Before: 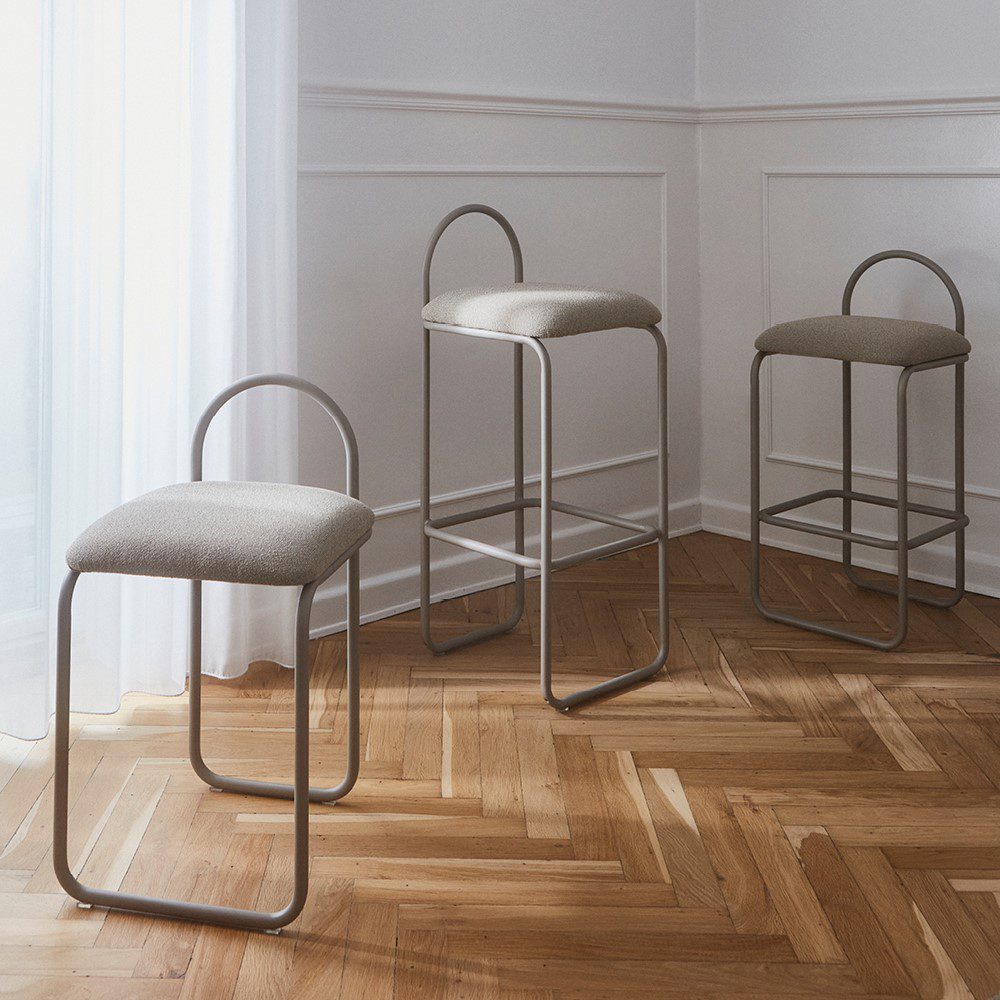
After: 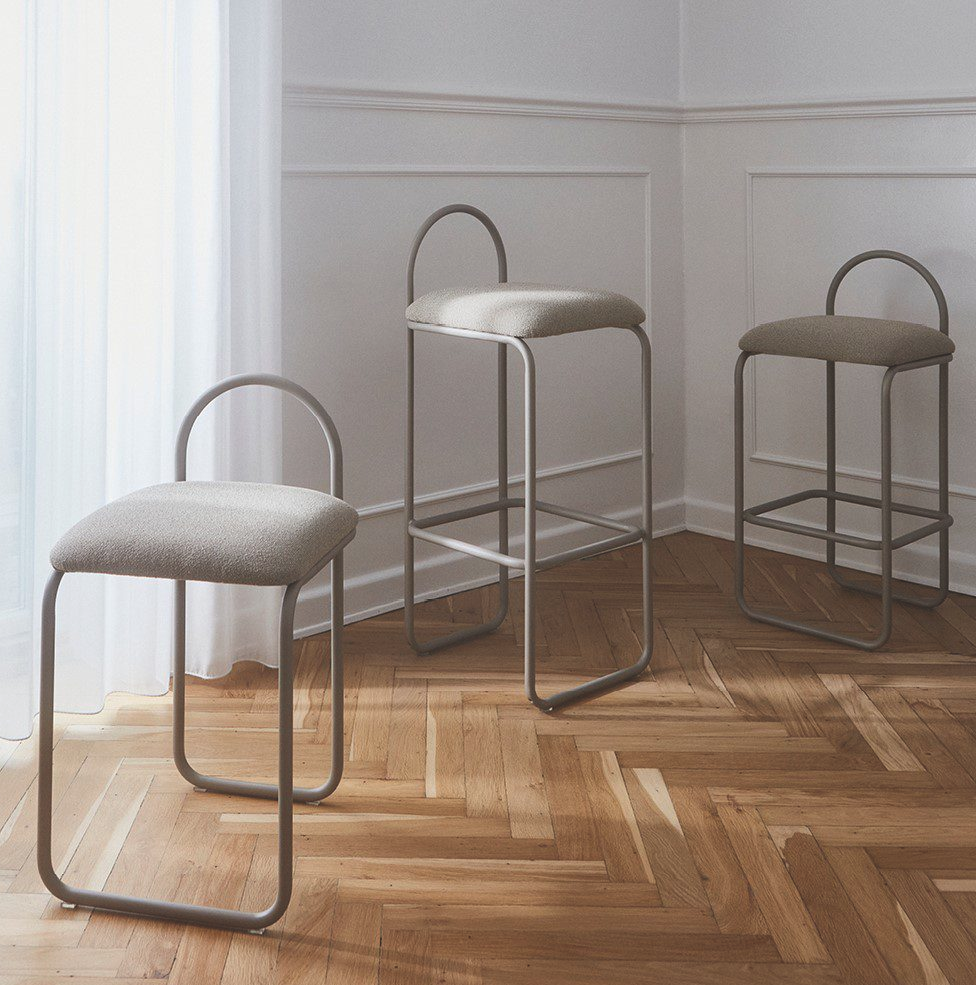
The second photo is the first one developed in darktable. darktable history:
crop and rotate: left 1.647%, right 0.669%, bottom 1.402%
exposure: black level correction -0.016, compensate highlight preservation false
